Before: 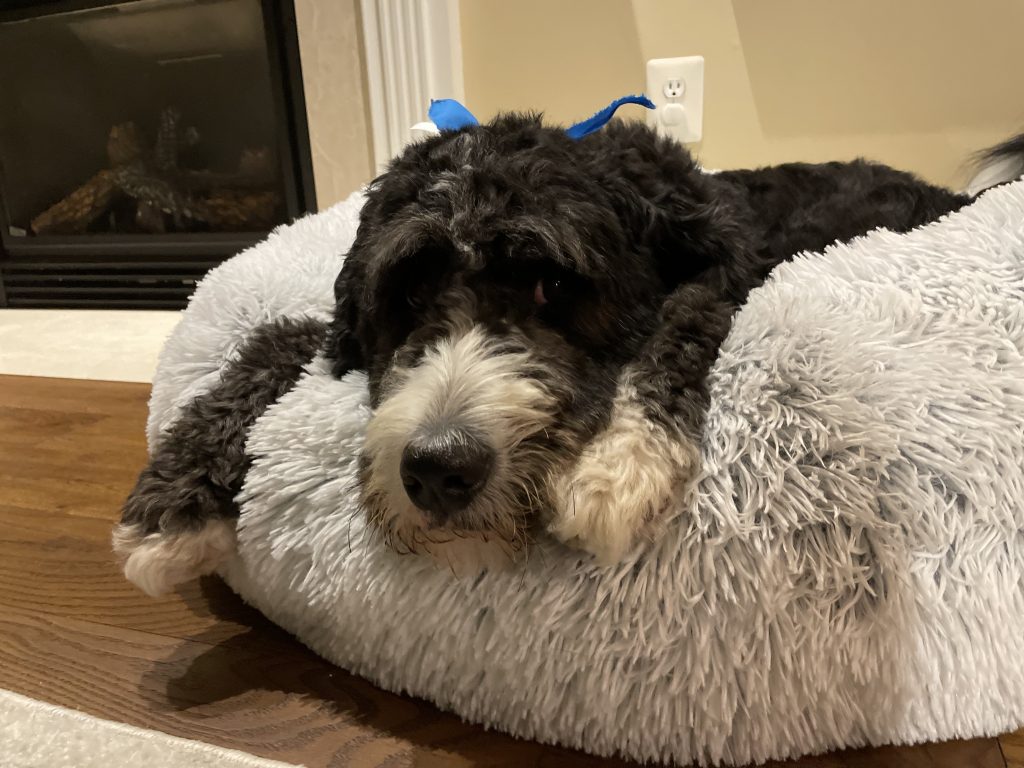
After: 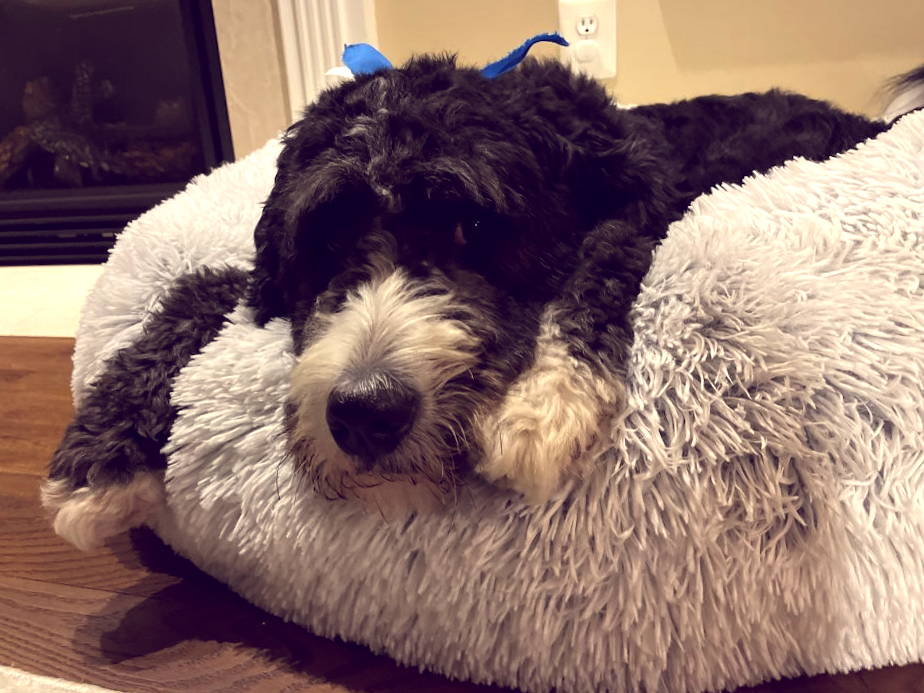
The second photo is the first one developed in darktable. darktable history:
crop and rotate: angle 1.96°, left 5.673%, top 5.673%
color balance: lift [1.001, 0.997, 0.99, 1.01], gamma [1.007, 1, 0.975, 1.025], gain [1, 1.065, 1.052, 0.935], contrast 13.25%
